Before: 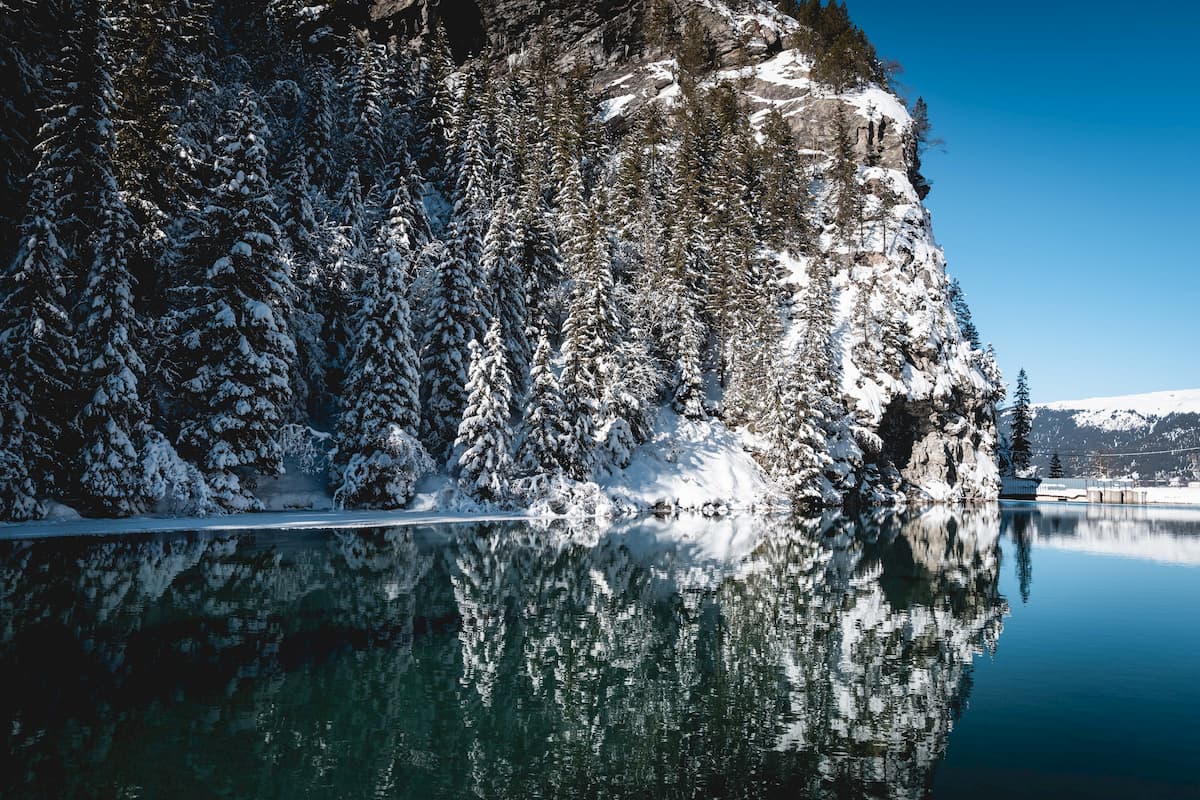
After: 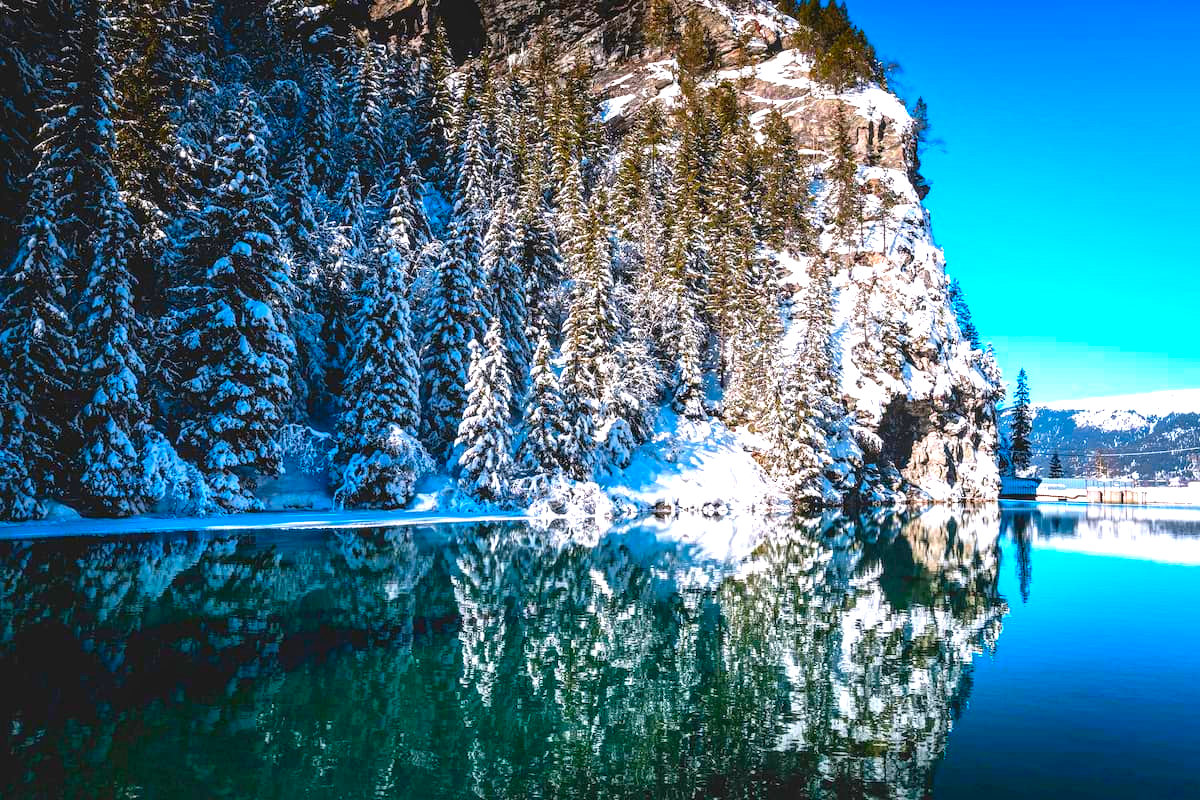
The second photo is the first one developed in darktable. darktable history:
color correction: highlights a* 1.59, highlights b* -1.7, saturation 2.48
exposure: black level correction 0, exposure 0.7 EV, compensate exposure bias true, compensate highlight preservation false
local contrast: on, module defaults
